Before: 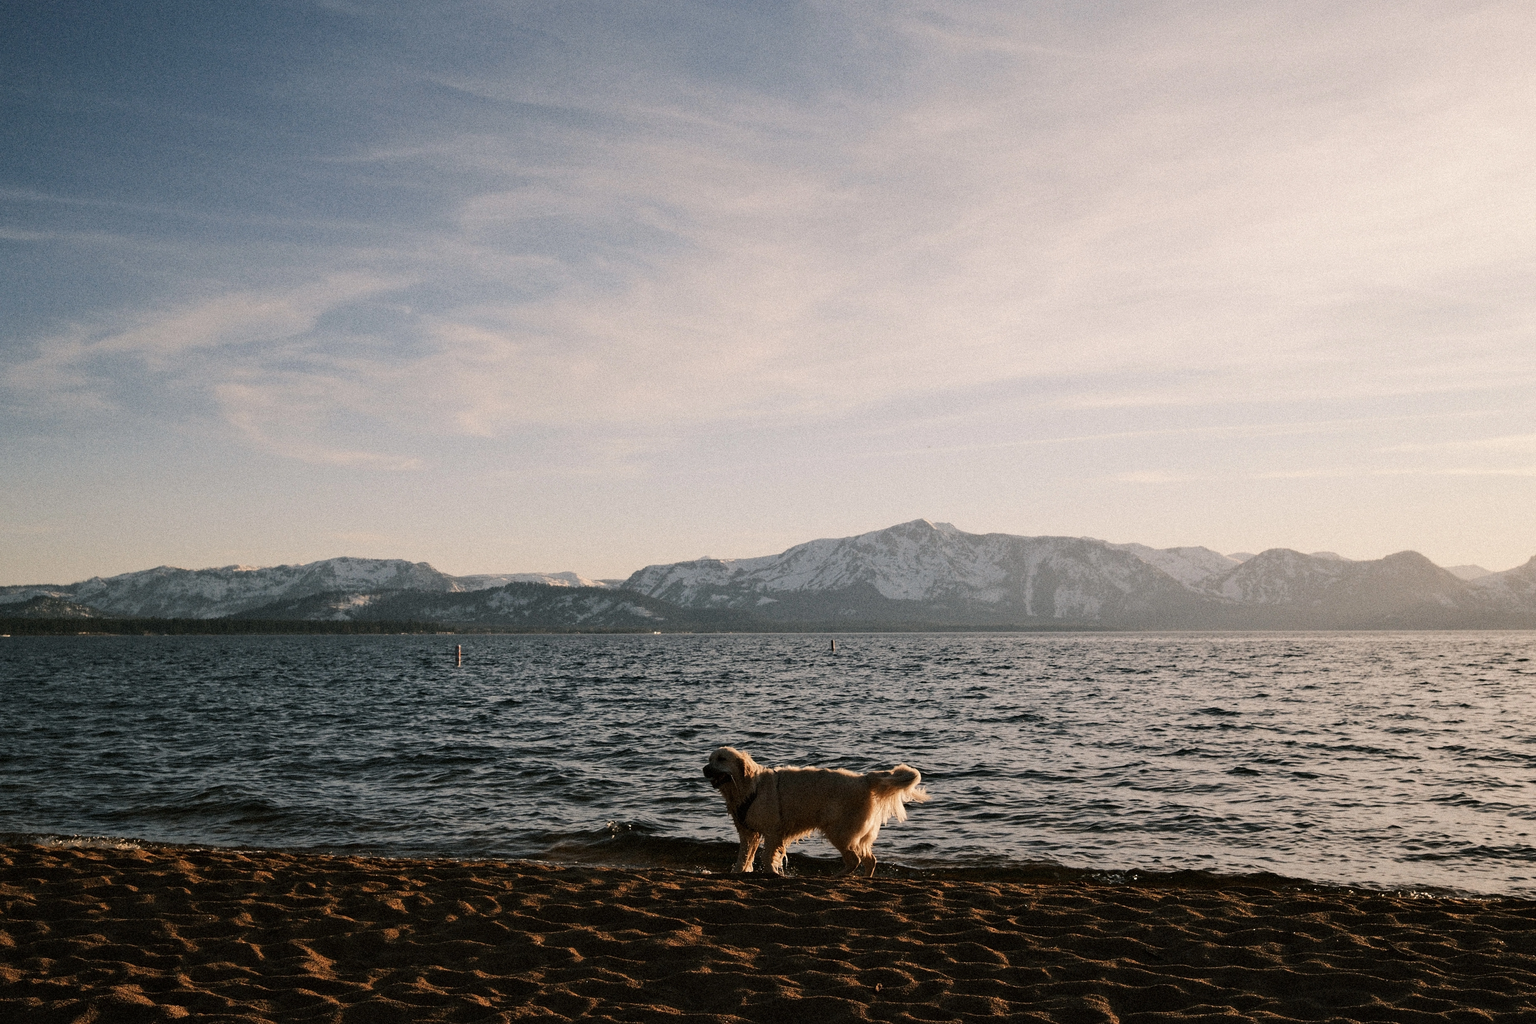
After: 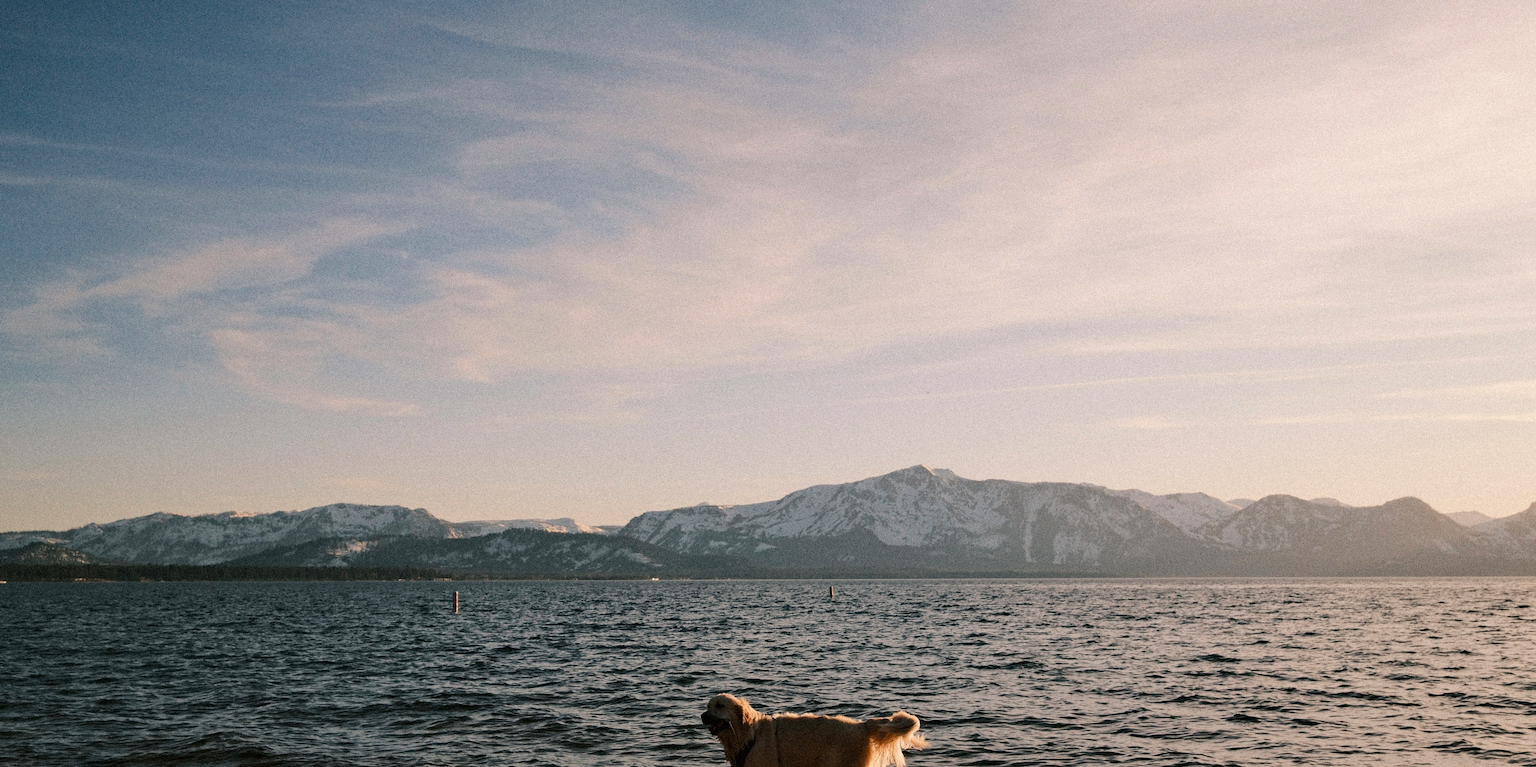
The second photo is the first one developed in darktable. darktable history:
haze removal: adaptive false
crop: left 0.28%, top 5.479%, bottom 19.829%
